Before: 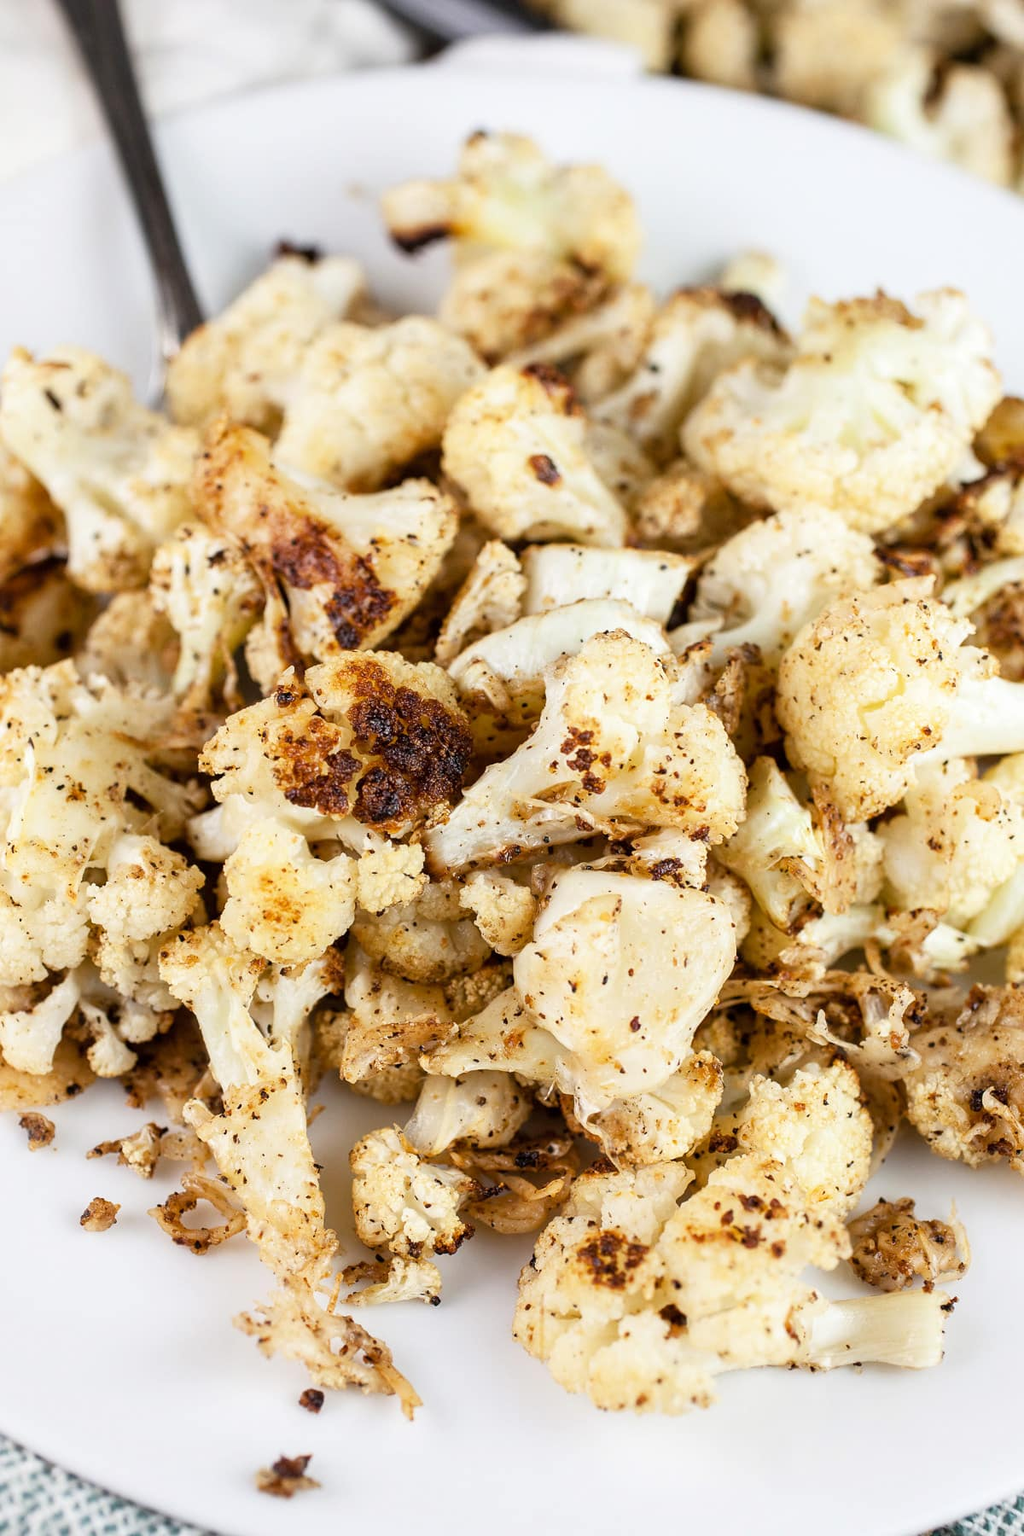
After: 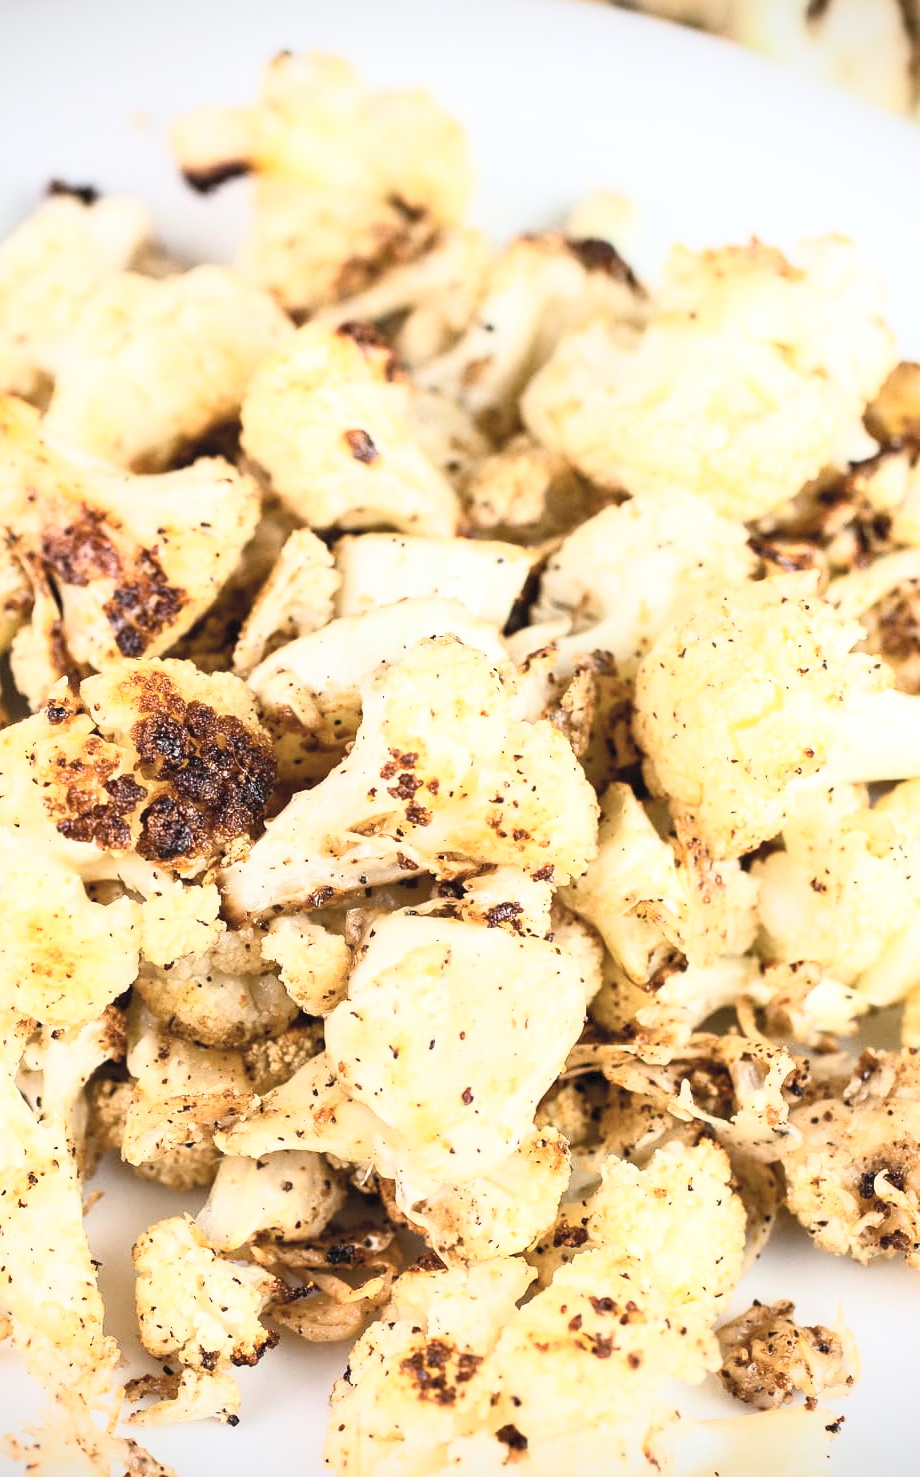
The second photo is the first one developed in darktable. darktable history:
contrast brightness saturation: contrast 0.39, brightness 0.53
crop: left 23.095%, top 5.827%, bottom 11.854%
vignetting: fall-off start 100%, fall-off radius 71%, brightness -0.434, saturation -0.2, width/height ratio 1.178, dithering 8-bit output, unbound false
